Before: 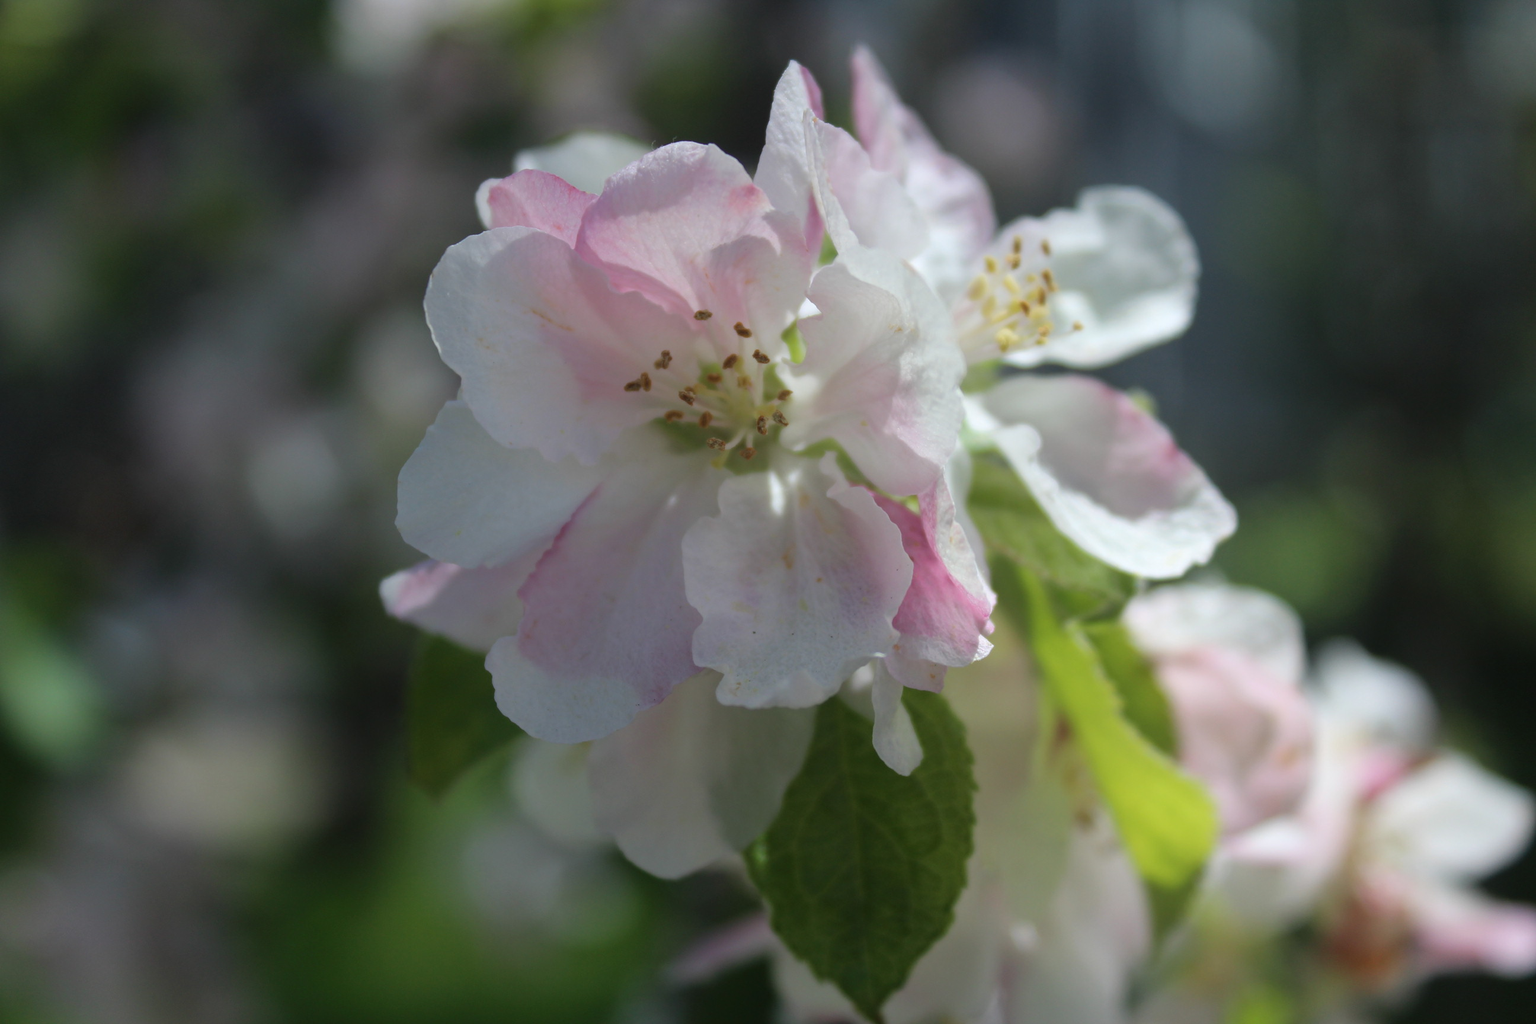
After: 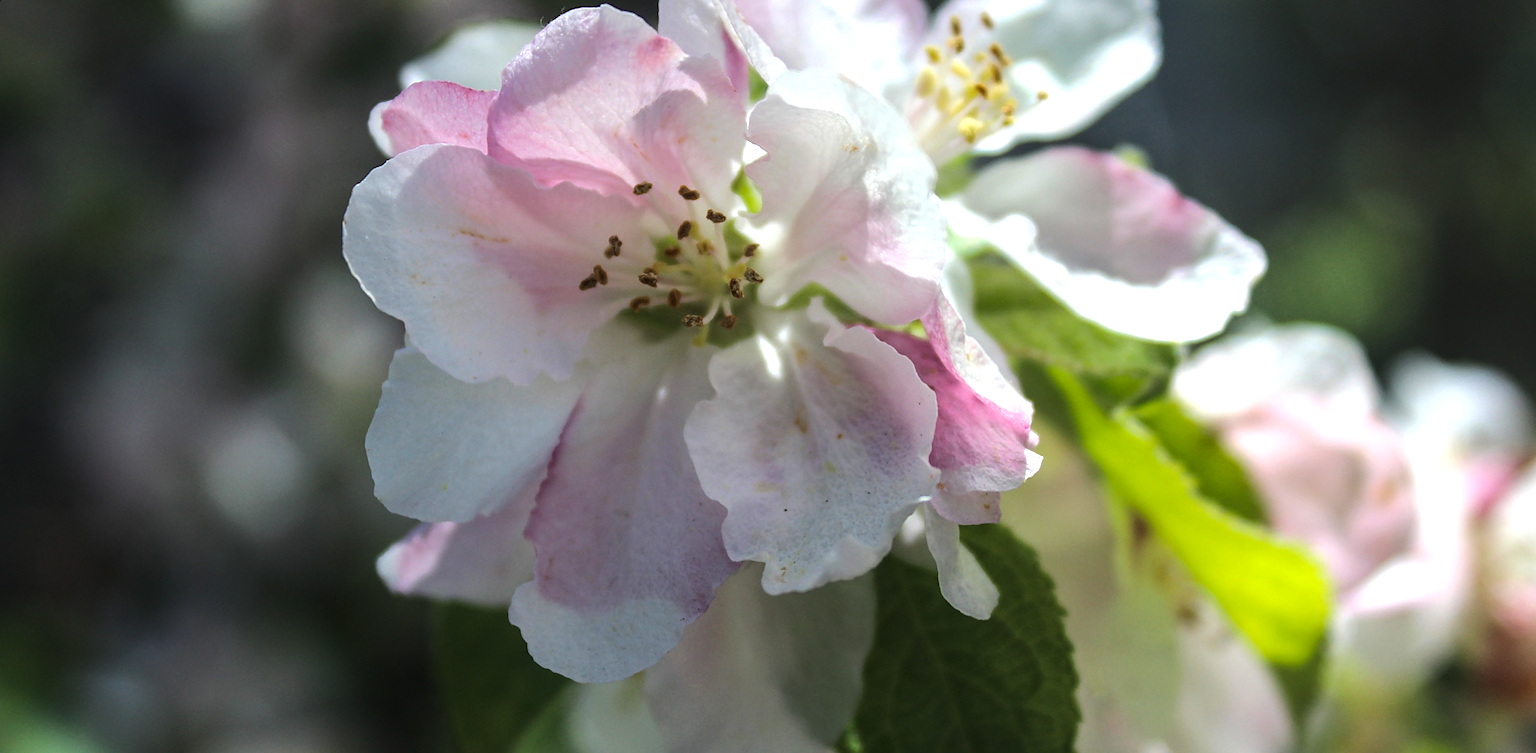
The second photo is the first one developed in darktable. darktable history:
sharpen: on, module defaults
local contrast: detail 130%
color balance rgb: global offset › luminance 0.71%, perceptual saturation grading › global saturation -11.5%, perceptual brilliance grading › highlights 17.77%, perceptual brilliance grading › mid-tones 31.71%, perceptual brilliance grading › shadows -31.01%, global vibrance 50%
rotate and perspective: rotation -14.8°, crop left 0.1, crop right 0.903, crop top 0.25, crop bottom 0.748
